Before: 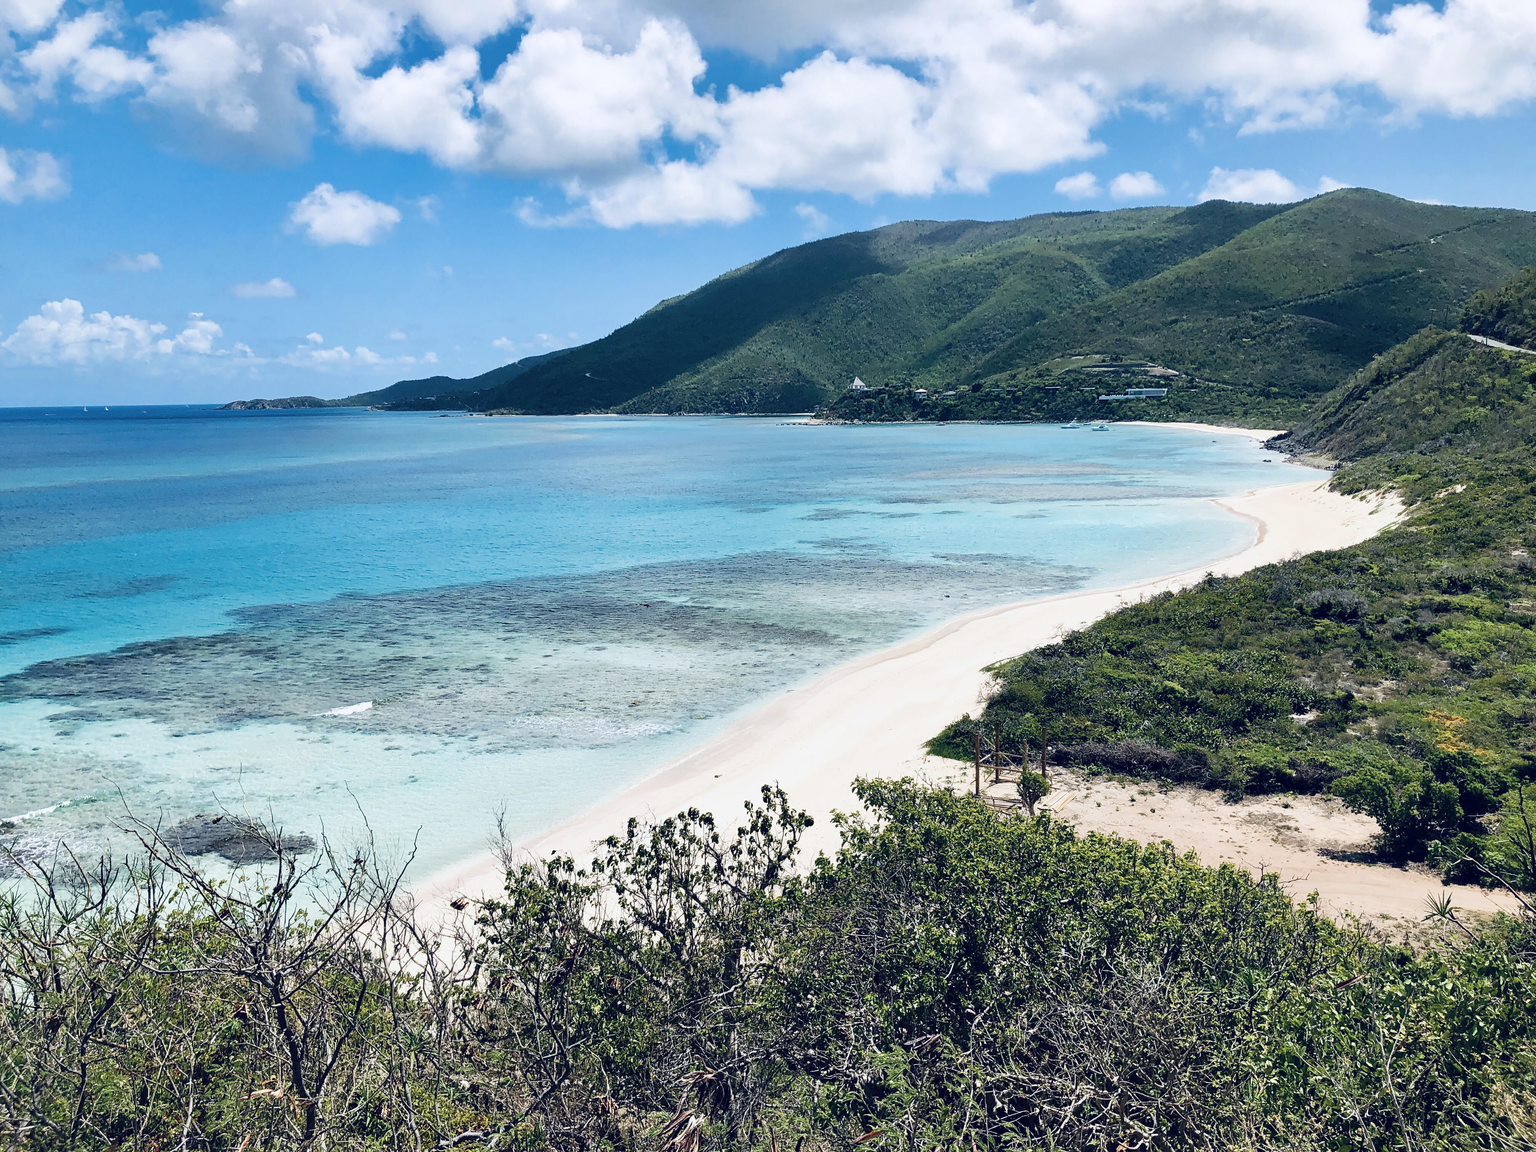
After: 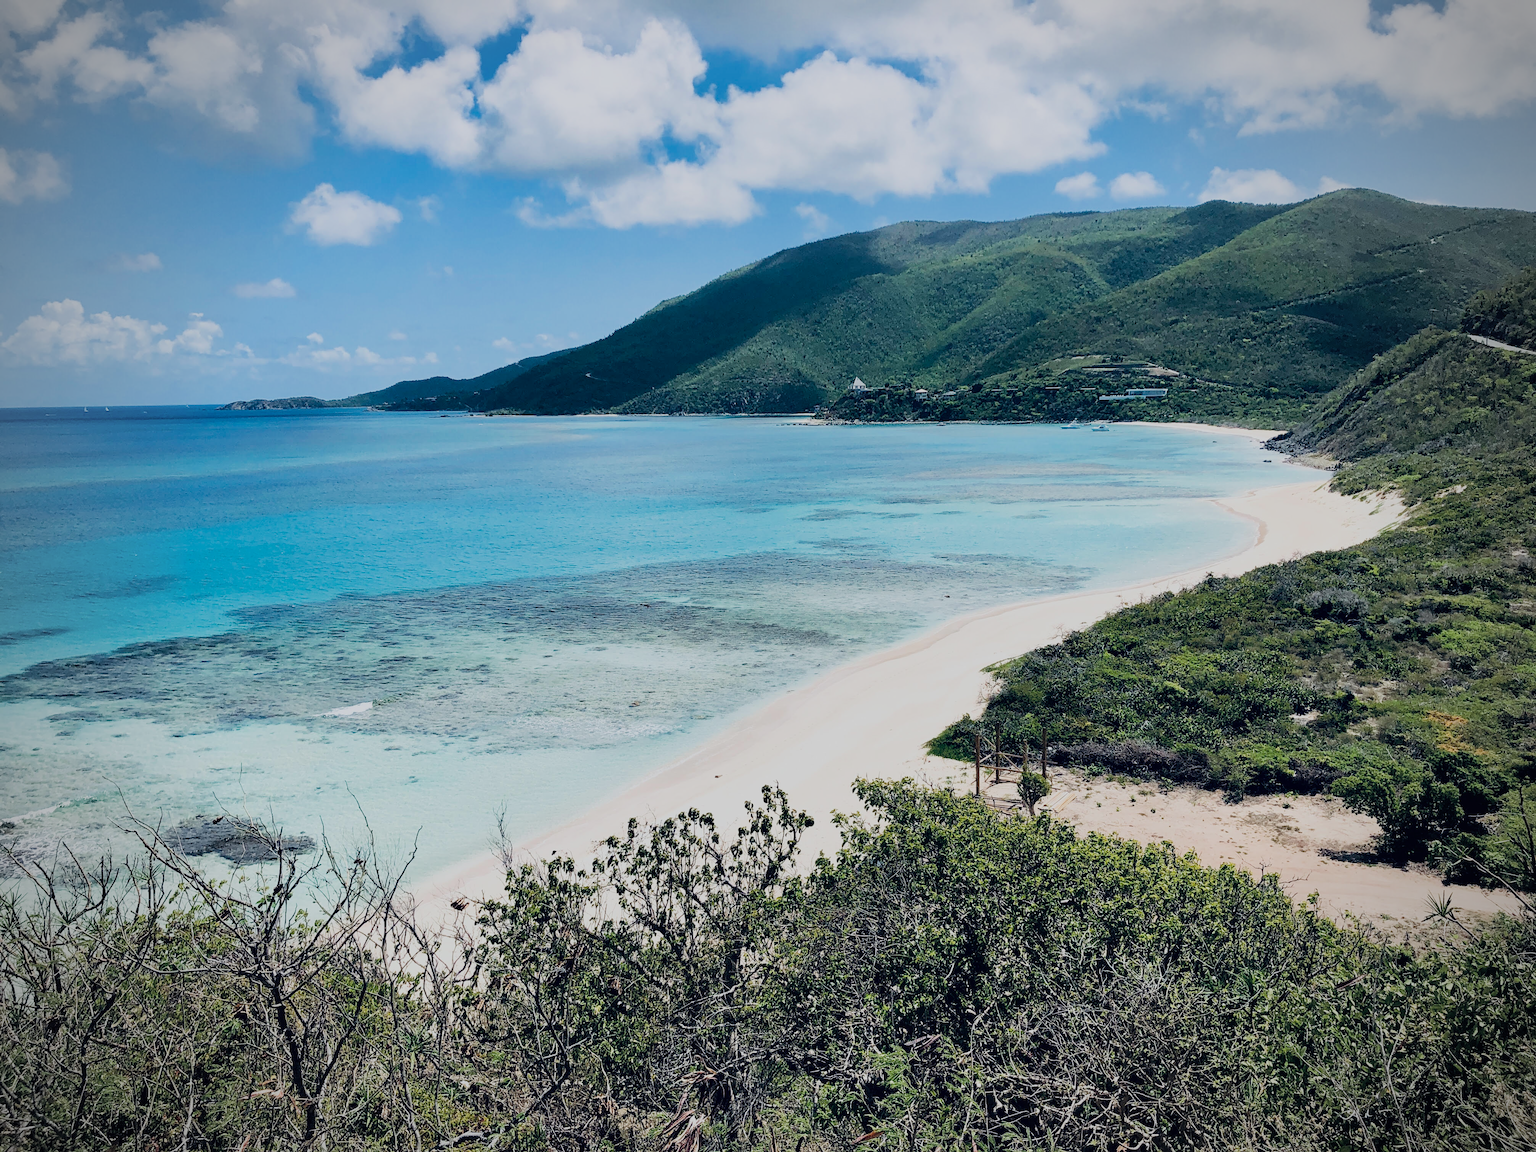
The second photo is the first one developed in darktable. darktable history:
vignetting: fall-off start 75.49%, width/height ratio 1.078
filmic rgb: black relative exposure -7.65 EV, white relative exposure 4.56 EV, hardness 3.61
